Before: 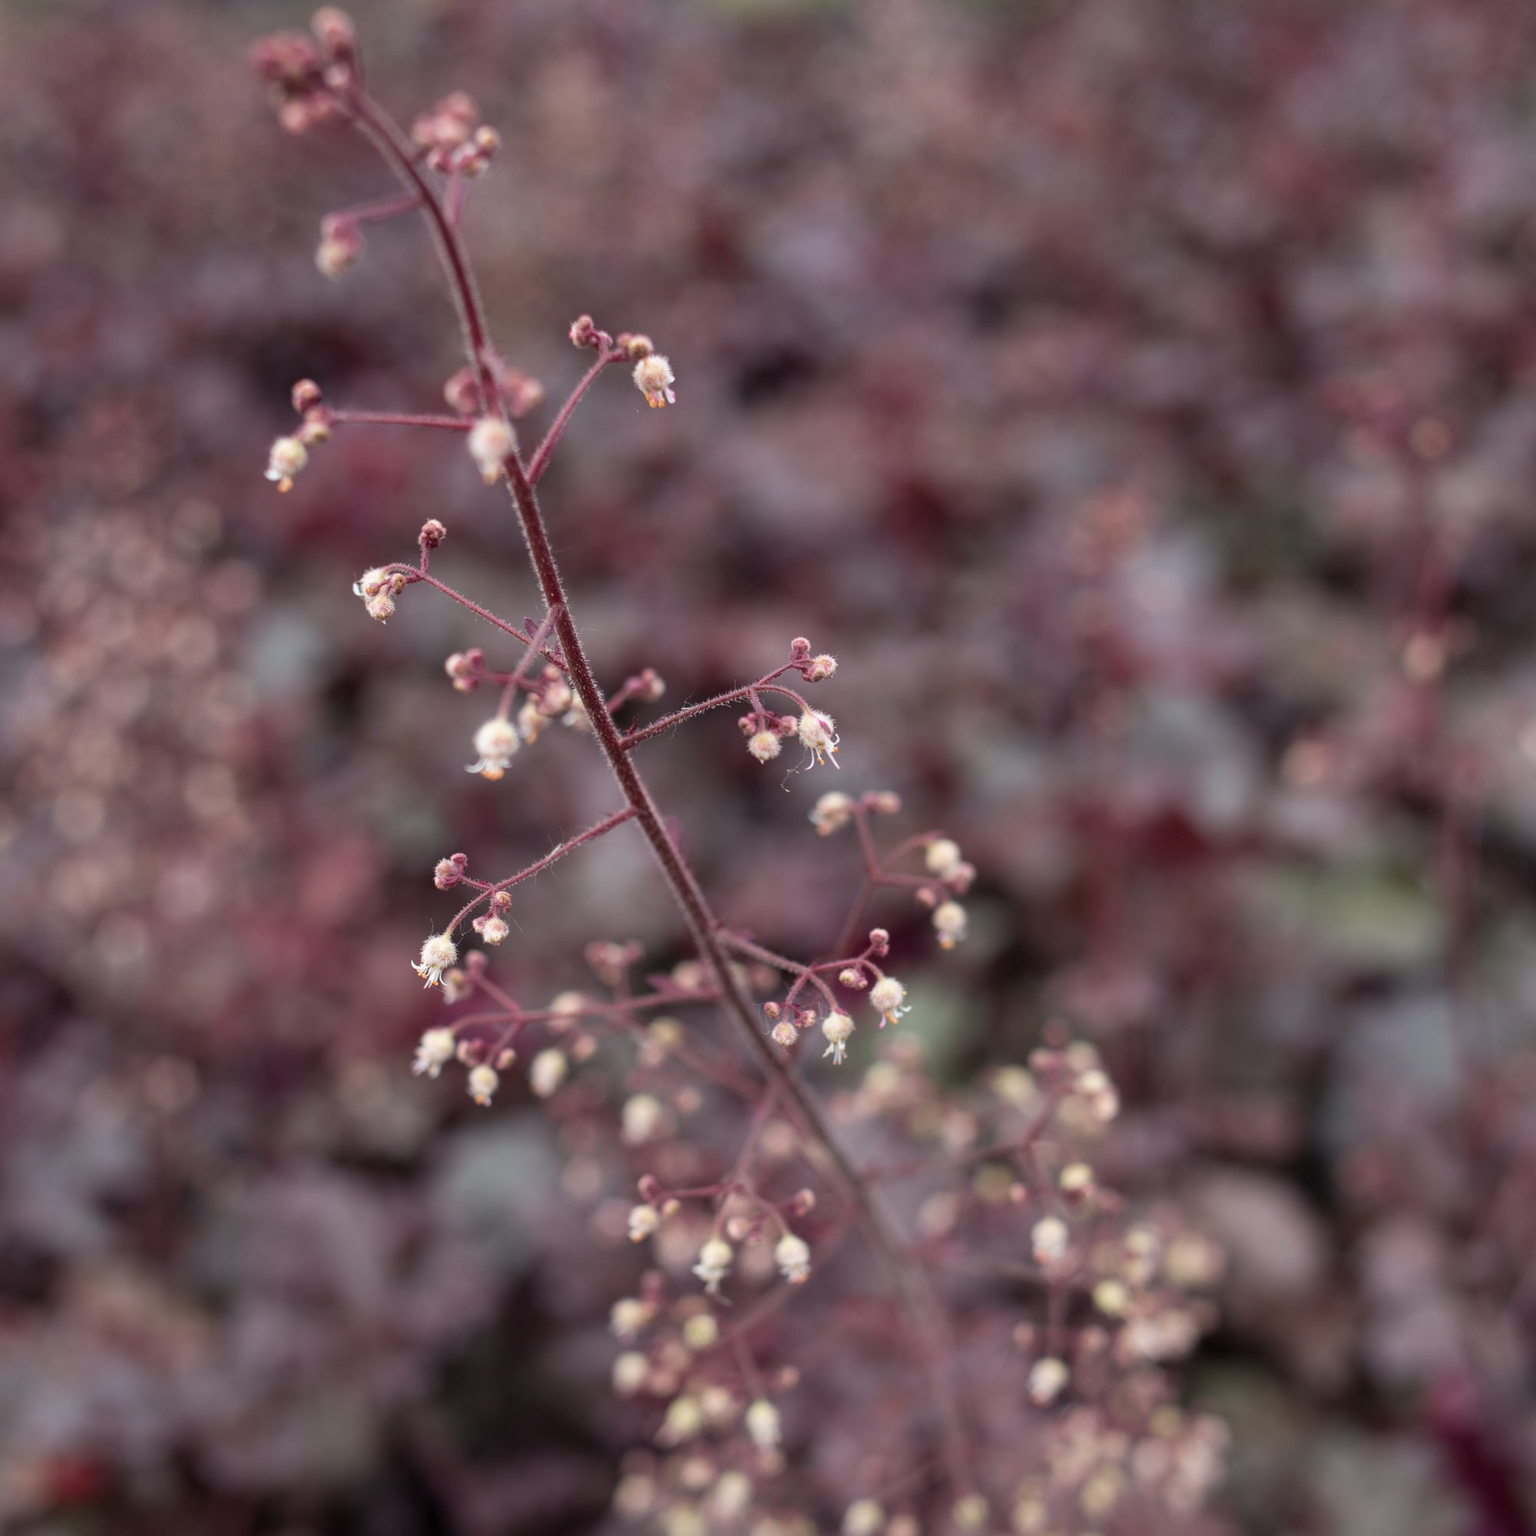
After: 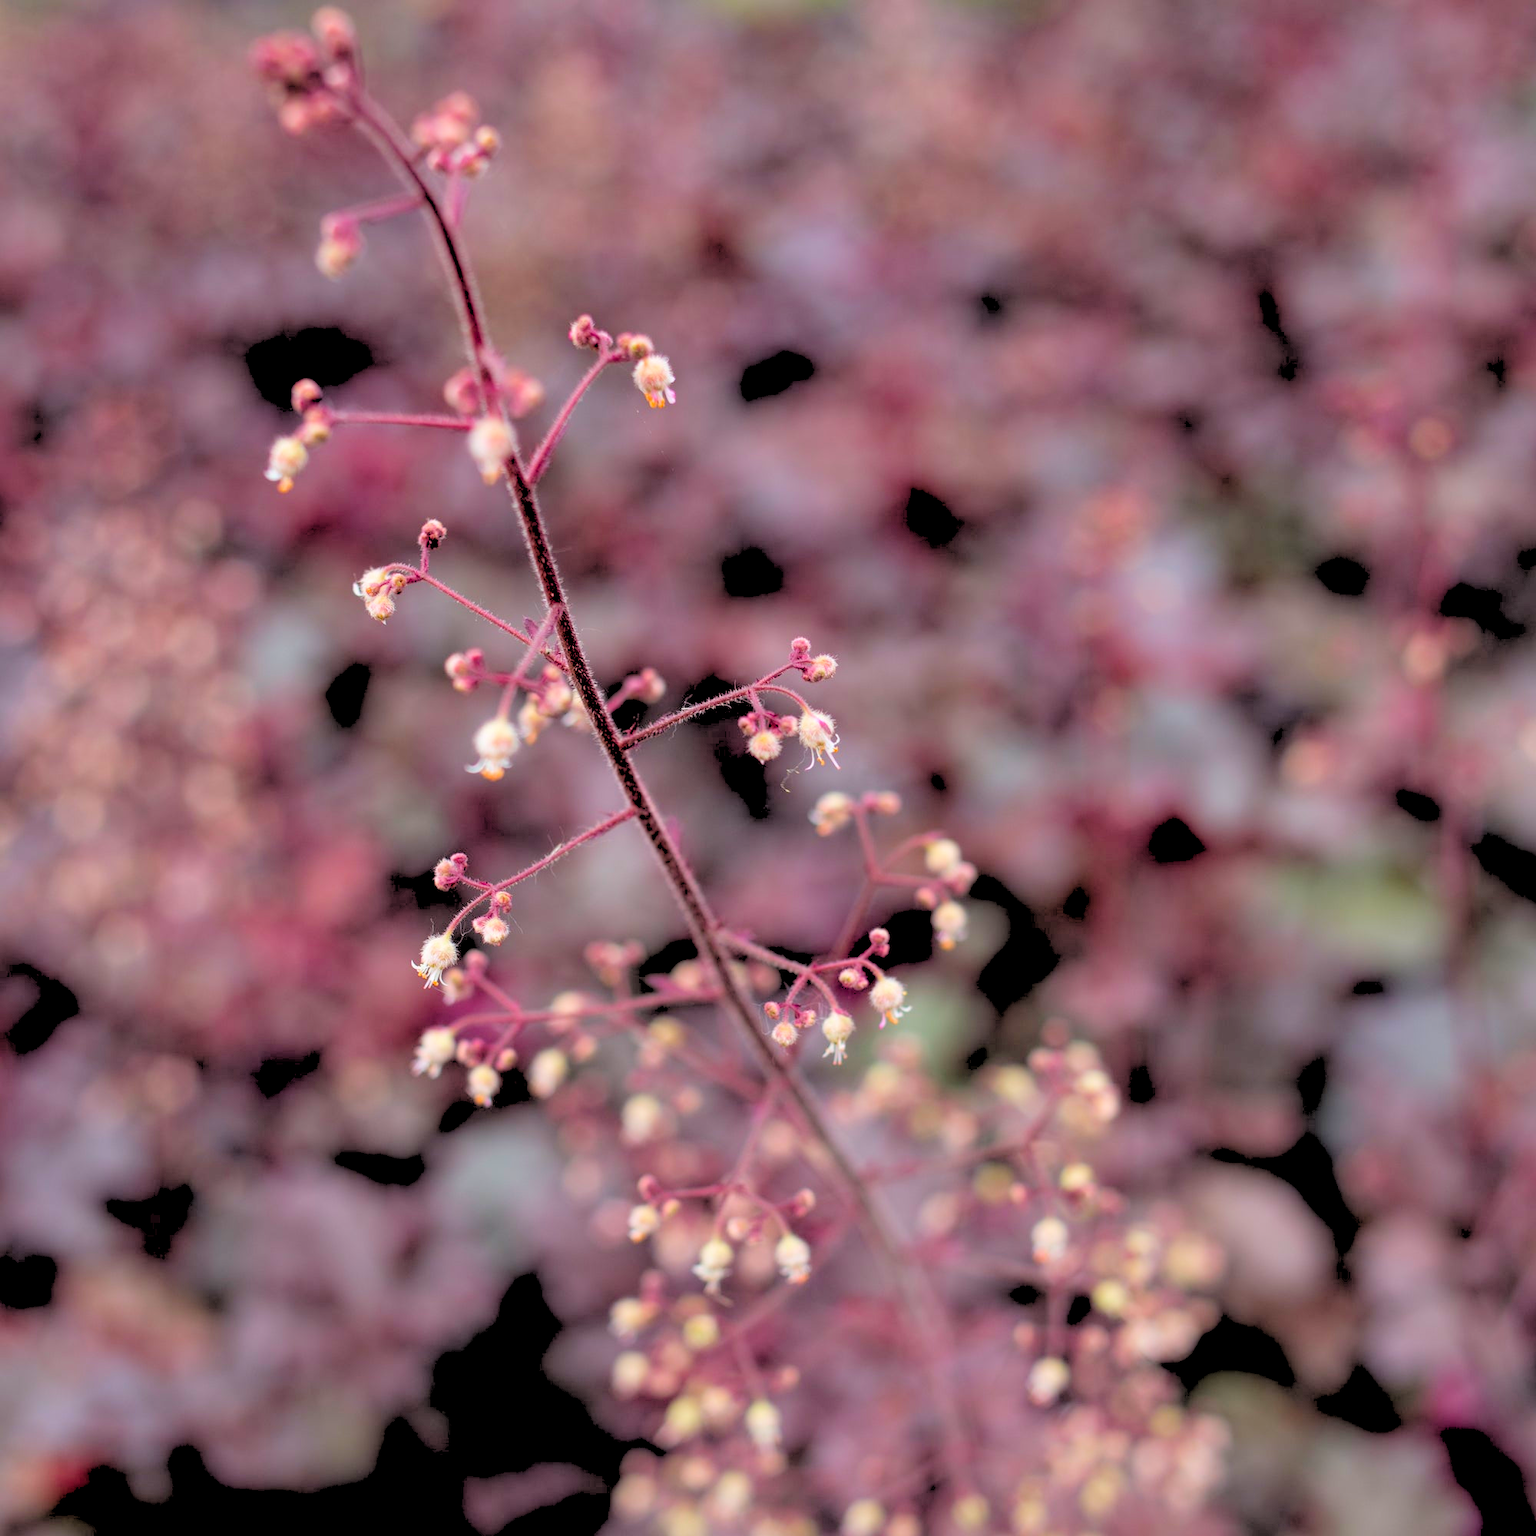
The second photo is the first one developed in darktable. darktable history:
color balance rgb: linear chroma grading › global chroma 15%, perceptual saturation grading › global saturation 30%
rgb levels: levels [[0.027, 0.429, 0.996], [0, 0.5, 1], [0, 0.5, 1]]
